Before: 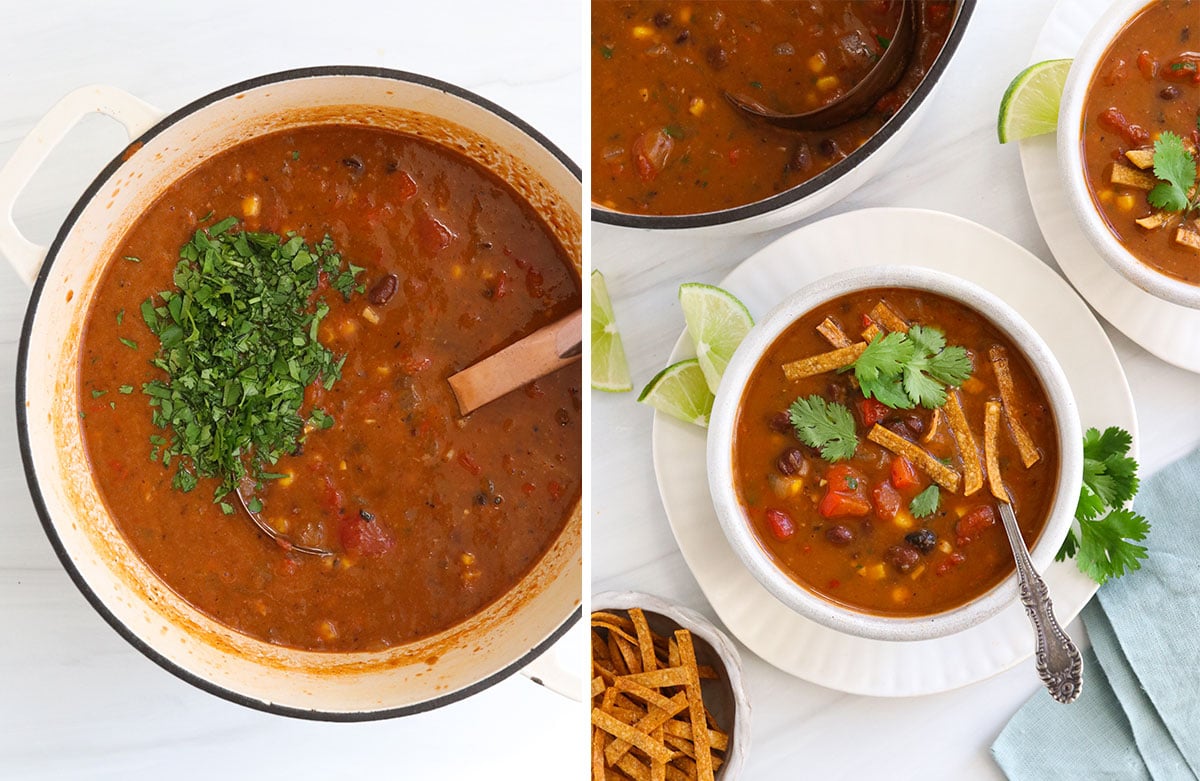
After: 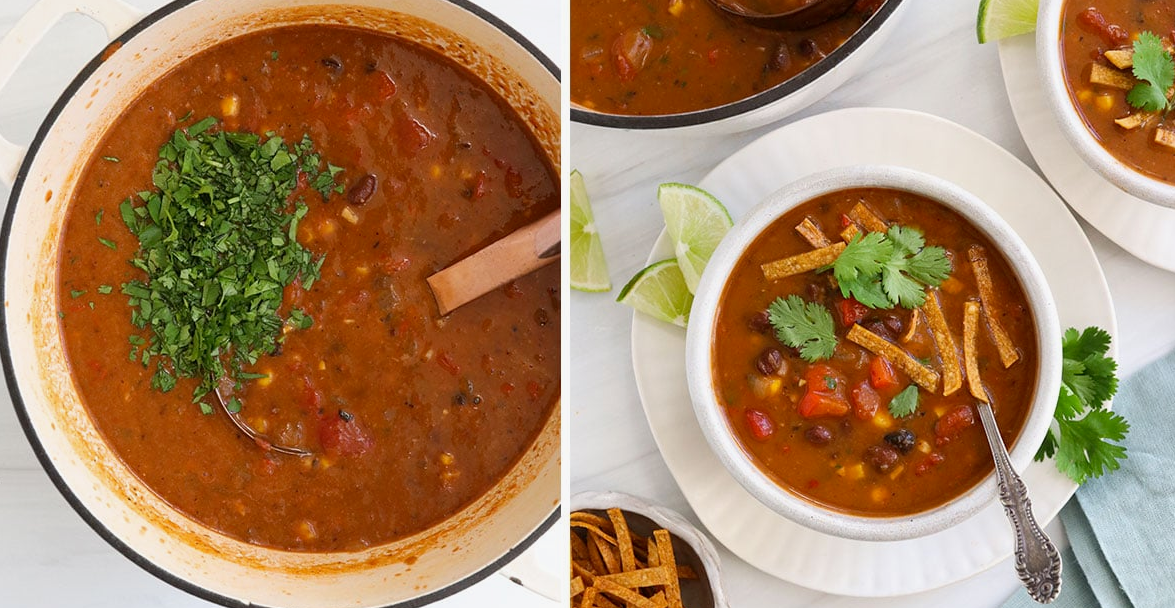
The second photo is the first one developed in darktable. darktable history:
crop and rotate: left 1.814%, top 12.818%, right 0.25%, bottom 9.225%
exposure: black level correction 0.002, exposure -0.1 EV, compensate highlight preservation false
